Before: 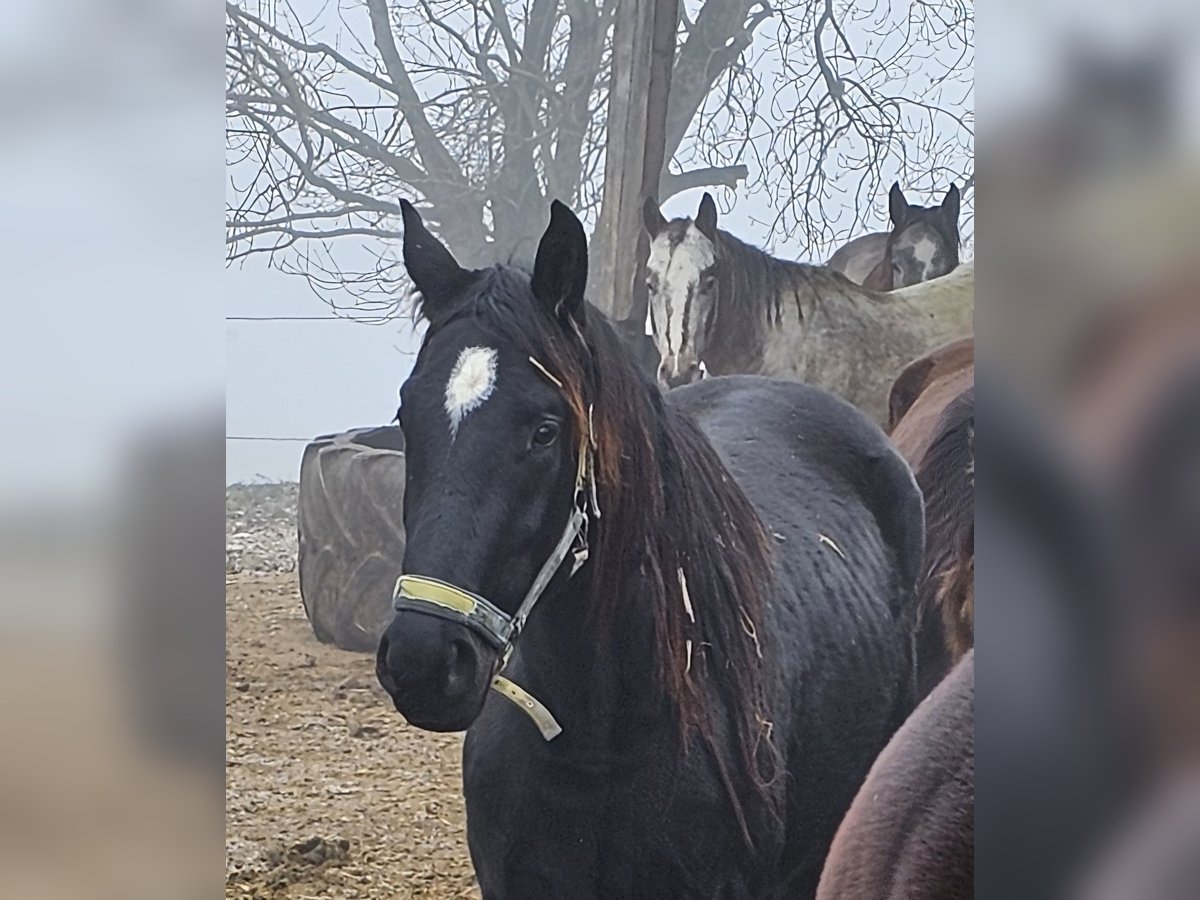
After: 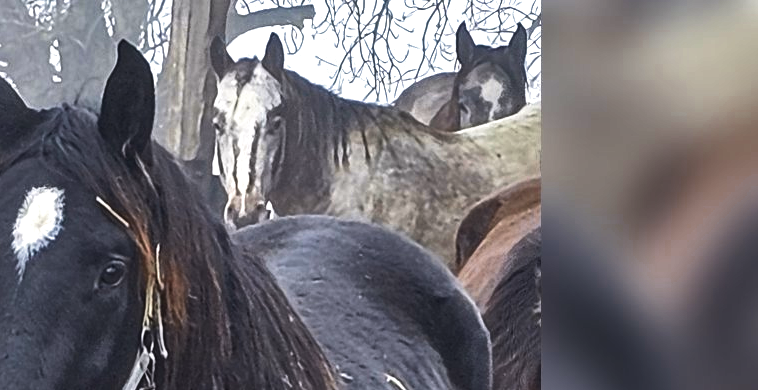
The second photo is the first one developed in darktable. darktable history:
tone equalizer: -8 EV -0.787 EV, -7 EV -0.67 EV, -6 EV -0.592 EV, -5 EV -0.398 EV, -3 EV 0.38 EV, -2 EV 0.6 EV, -1 EV 0.68 EV, +0 EV 0.743 EV, edges refinement/feathering 500, mask exposure compensation -1.57 EV, preserve details no
crop: left 36.133%, top 17.855%, right 0.672%, bottom 38.715%
tone curve: curves: ch0 [(0, 0.024) (0.119, 0.146) (0.474, 0.464) (0.718, 0.721) (0.817, 0.839) (1, 0.998)]; ch1 [(0, 0) (0.377, 0.416) (0.439, 0.451) (0.477, 0.477) (0.501, 0.504) (0.538, 0.544) (0.58, 0.602) (0.664, 0.676) (0.783, 0.804) (1, 1)]; ch2 [(0, 0) (0.38, 0.405) (0.463, 0.456) (0.498, 0.497) (0.524, 0.535) (0.578, 0.576) (0.648, 0.665) (1, 1)], color space Lab, independent channels, preserve colors none
shadows and highlights: shadows 36.53, highlights -27.58, soften with gaussian
color zones: curves: ch0 [(0, 0.5) (0.125, 0.4) (0.25, 0.5) (0.375, 0.4) (0.5, 0.4) (0.625, 0.35) (0.75, 0.35) (0.875, 0.5)]; ch1 [(0, 0.35) (0.125, 0.45) (0.25, 0.35) (0.375, 0.35) (0.5, 0.35) (0.625, 0.35) (0.75, 0.45) (0.875, 0.35)]; ch2 [(0, 0.6) (0.125, 0.5) (0.25, 0.5) (0.375, 0.6) (0.5, 0.6) (0.625, 0.5) (0.75, 0.5) (0.875, 0.5)]
local contrast: on, module defaults
velvia: on, module defaults
